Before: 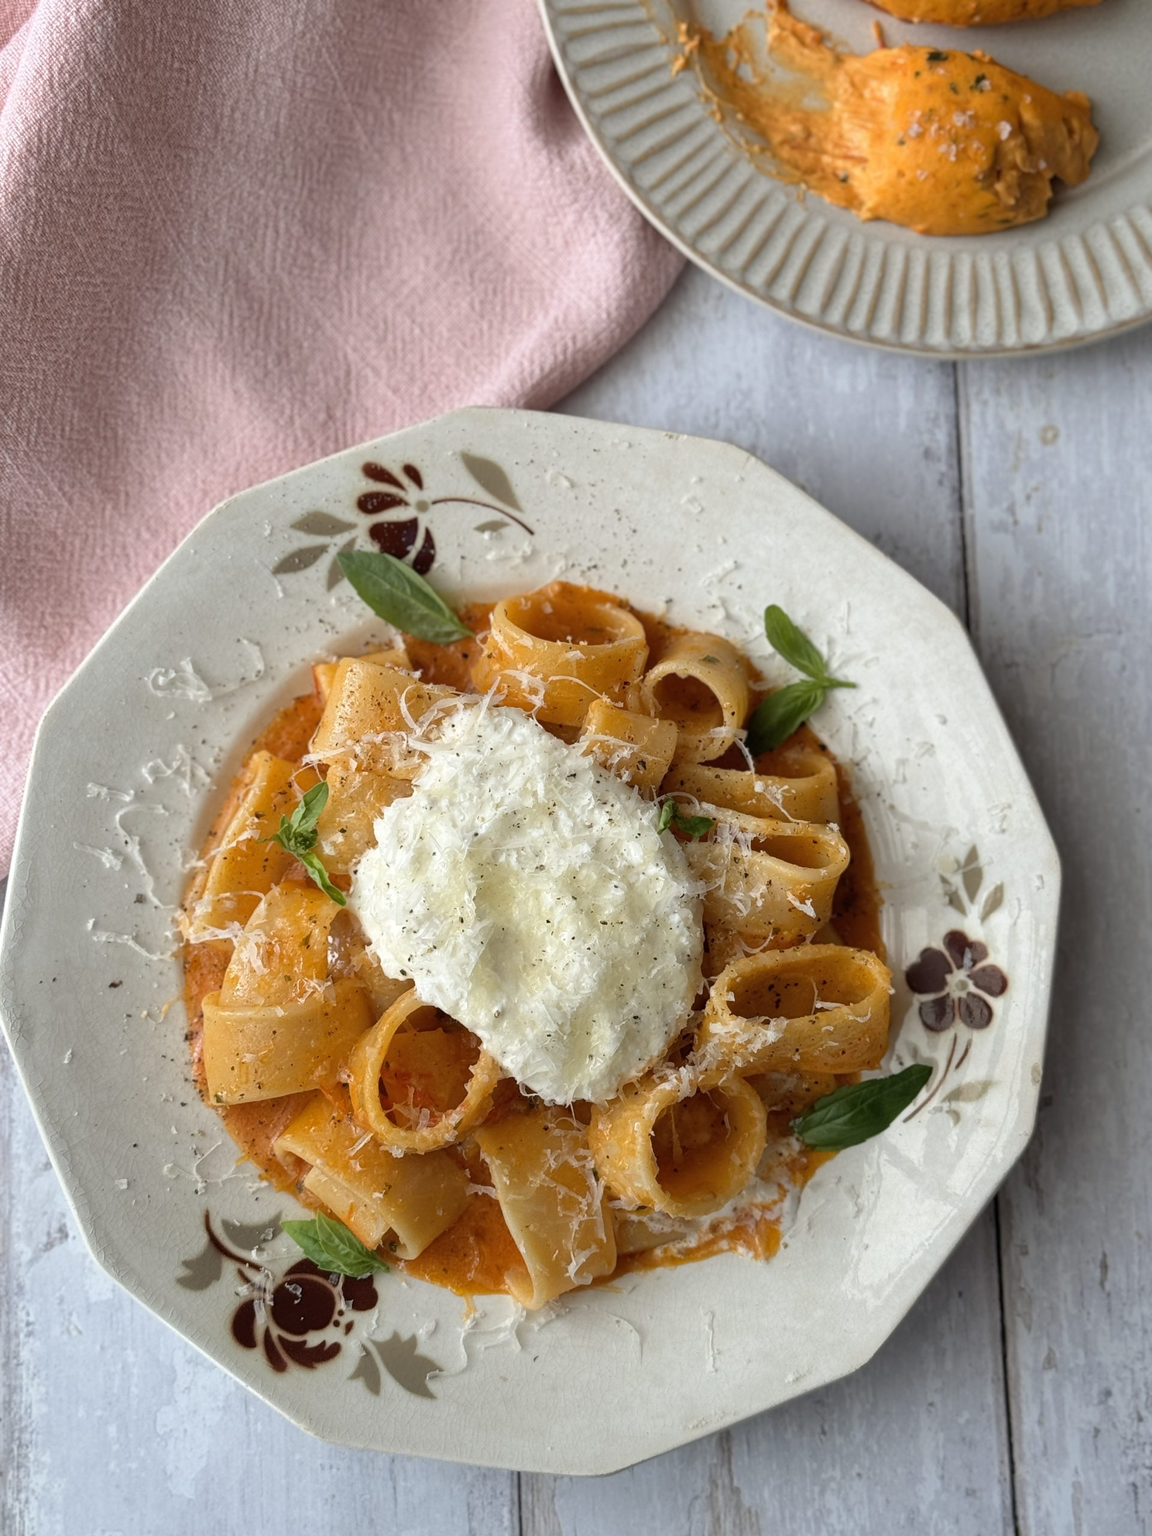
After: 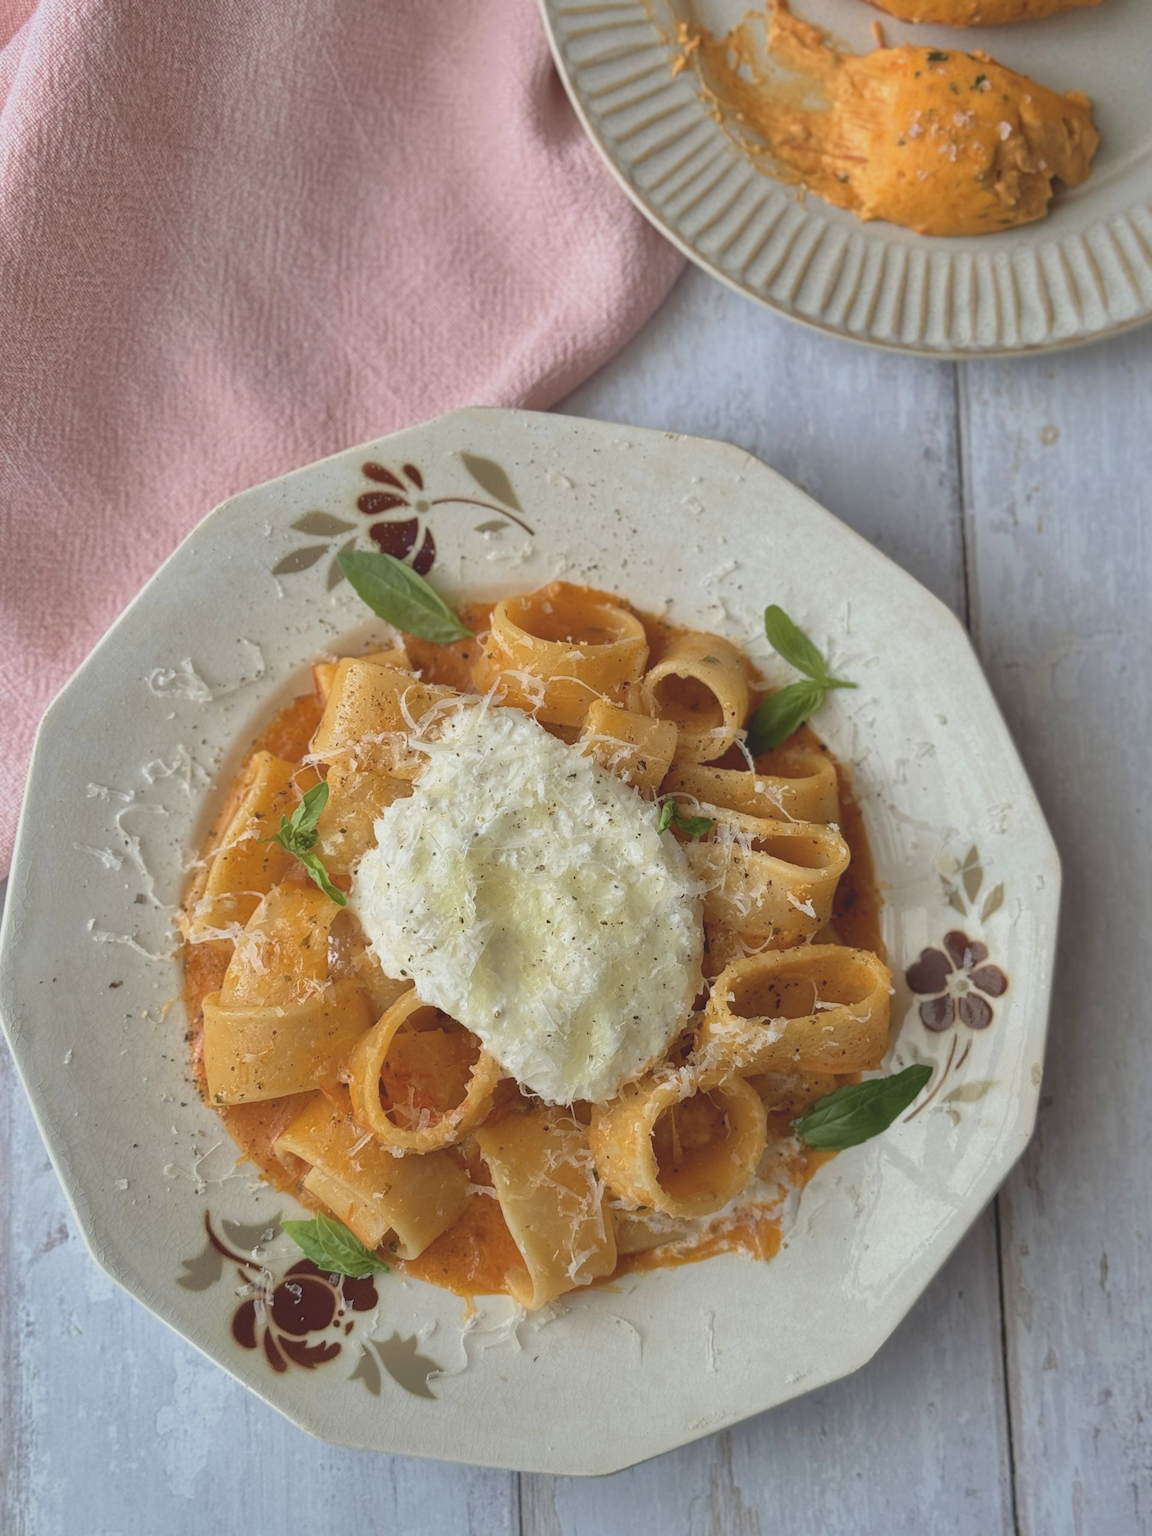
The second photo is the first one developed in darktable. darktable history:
contrast brightness saturation: contrast -0.154, brightness 0.053, saturation -0.138
shadows and highlights: on, module defaults
velvia: on, module defaults
